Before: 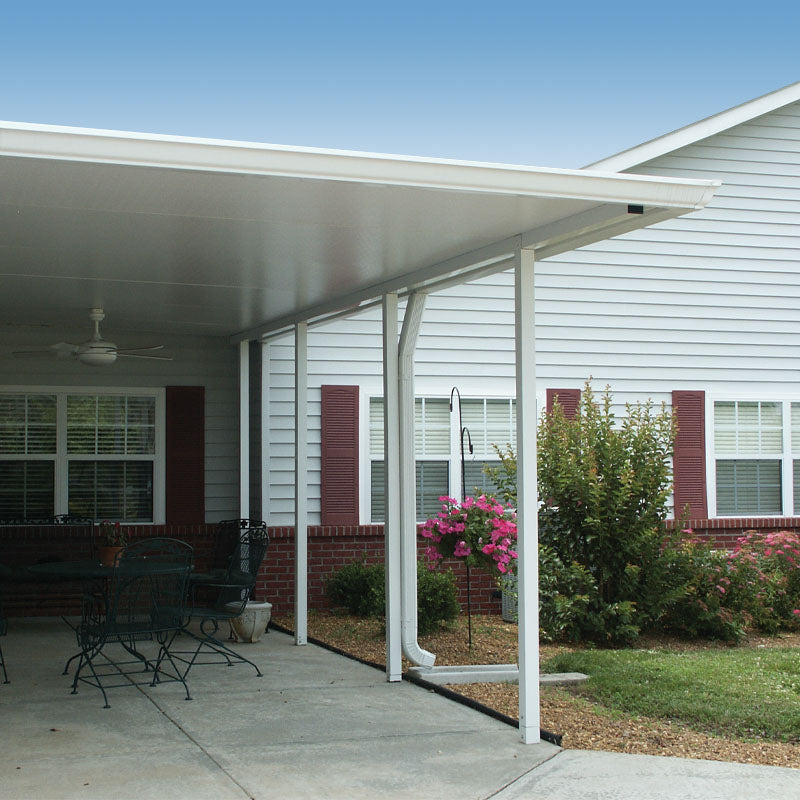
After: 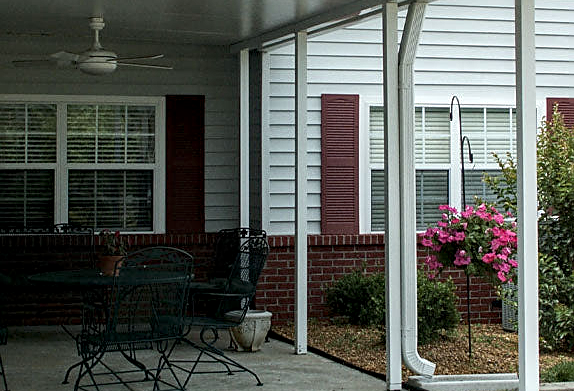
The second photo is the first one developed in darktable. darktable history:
sharpen: on, module defaults
crop: top 36.451%, right 28.228%, bottom 14.599%
haze removal: adaptive false
tone equalizer: edges refinement/feathering 500, mask exposure compensation -1.57 EV, preserve details guided filter
local contrast: highlights 21%, detail 150%
contrast brightness saturation: contrast 0.099, brightness 0.011, saturation 0.018
